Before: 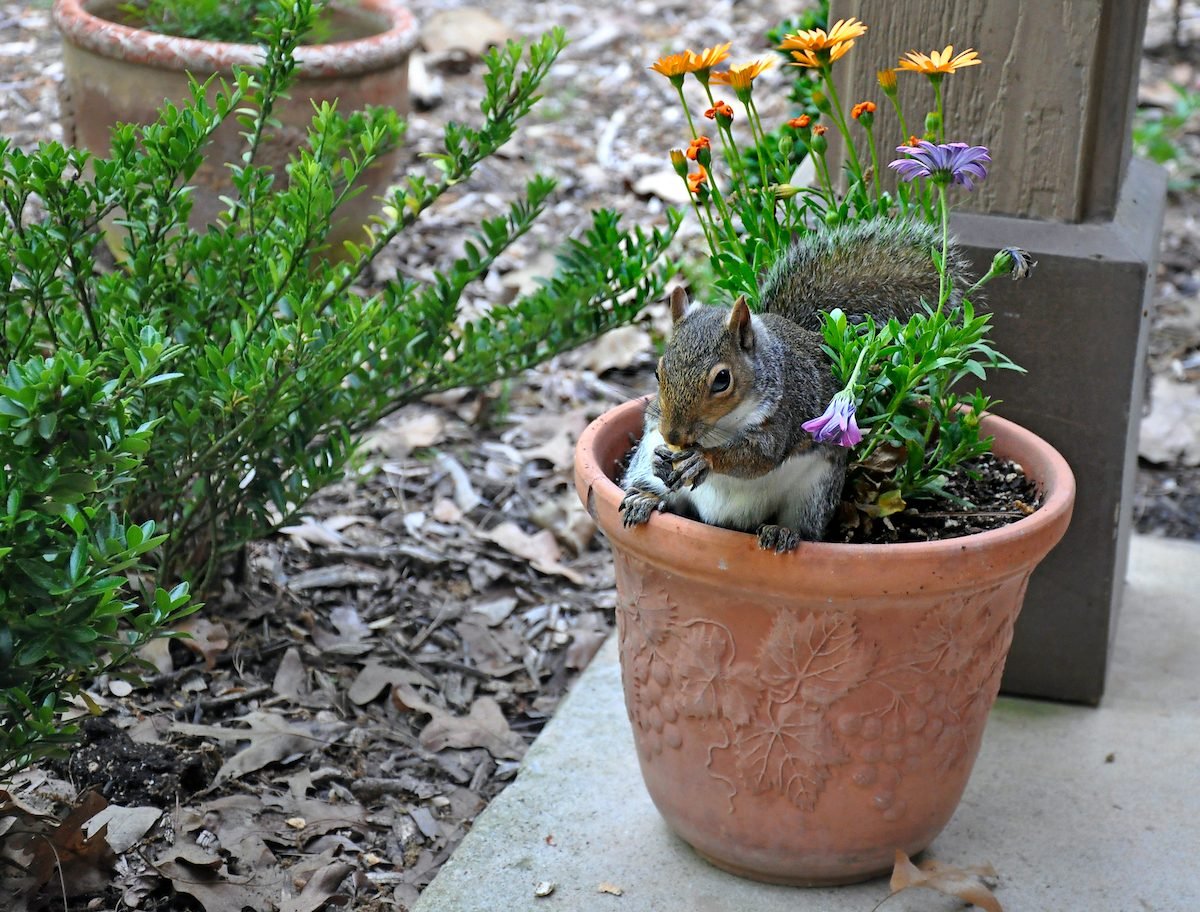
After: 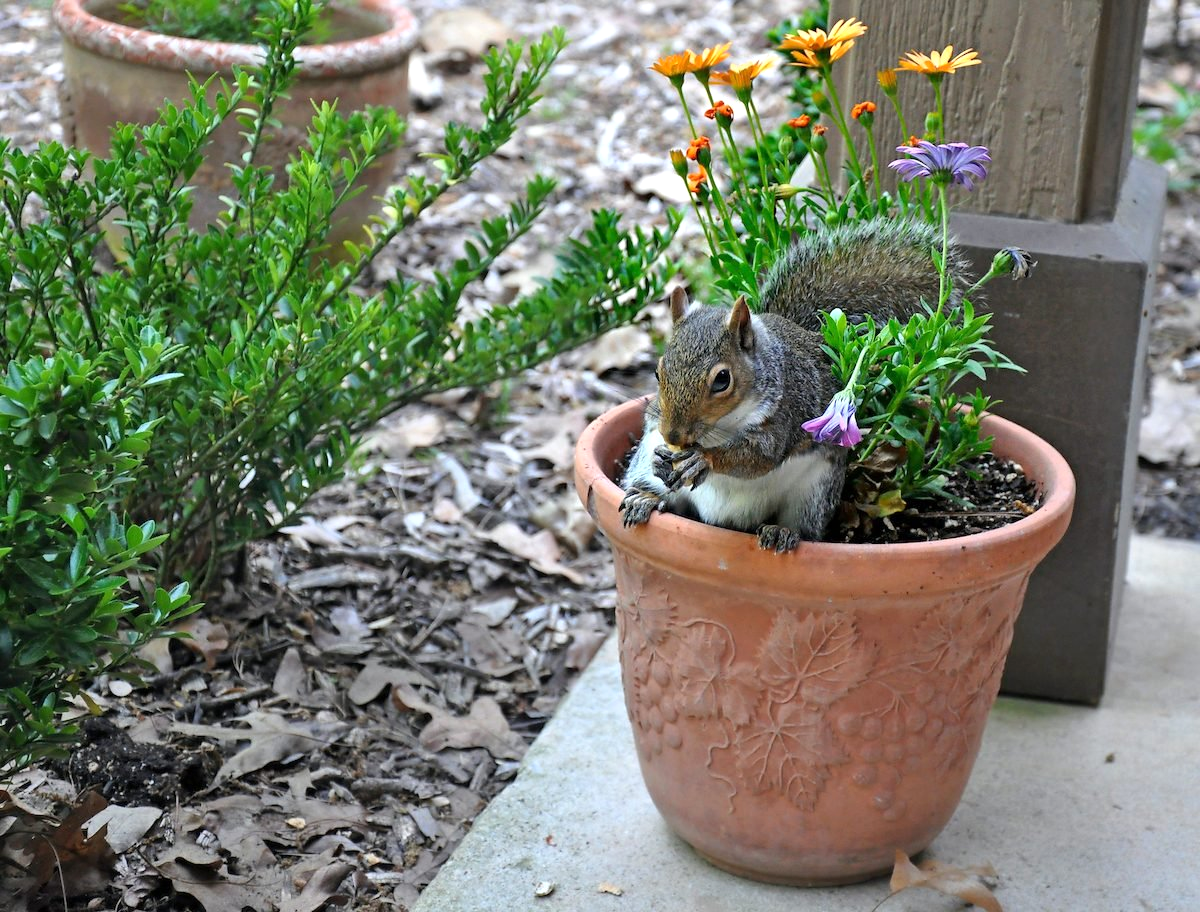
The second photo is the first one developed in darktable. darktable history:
exposure: exposure 0.196 EV, compensate highlight preservation false
